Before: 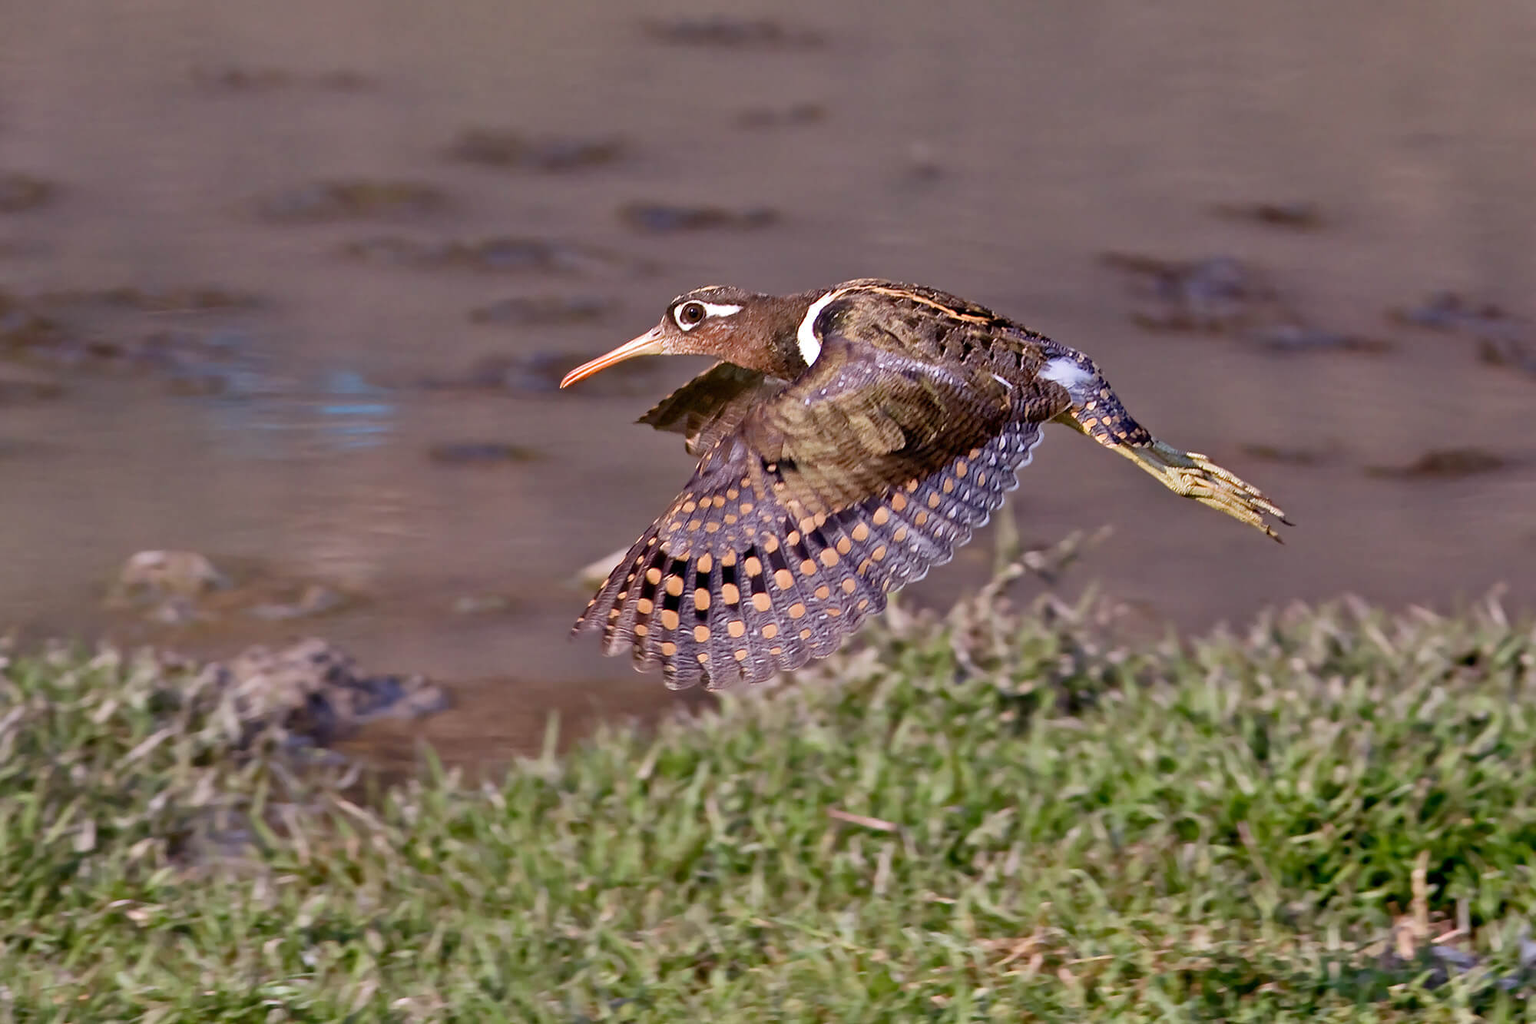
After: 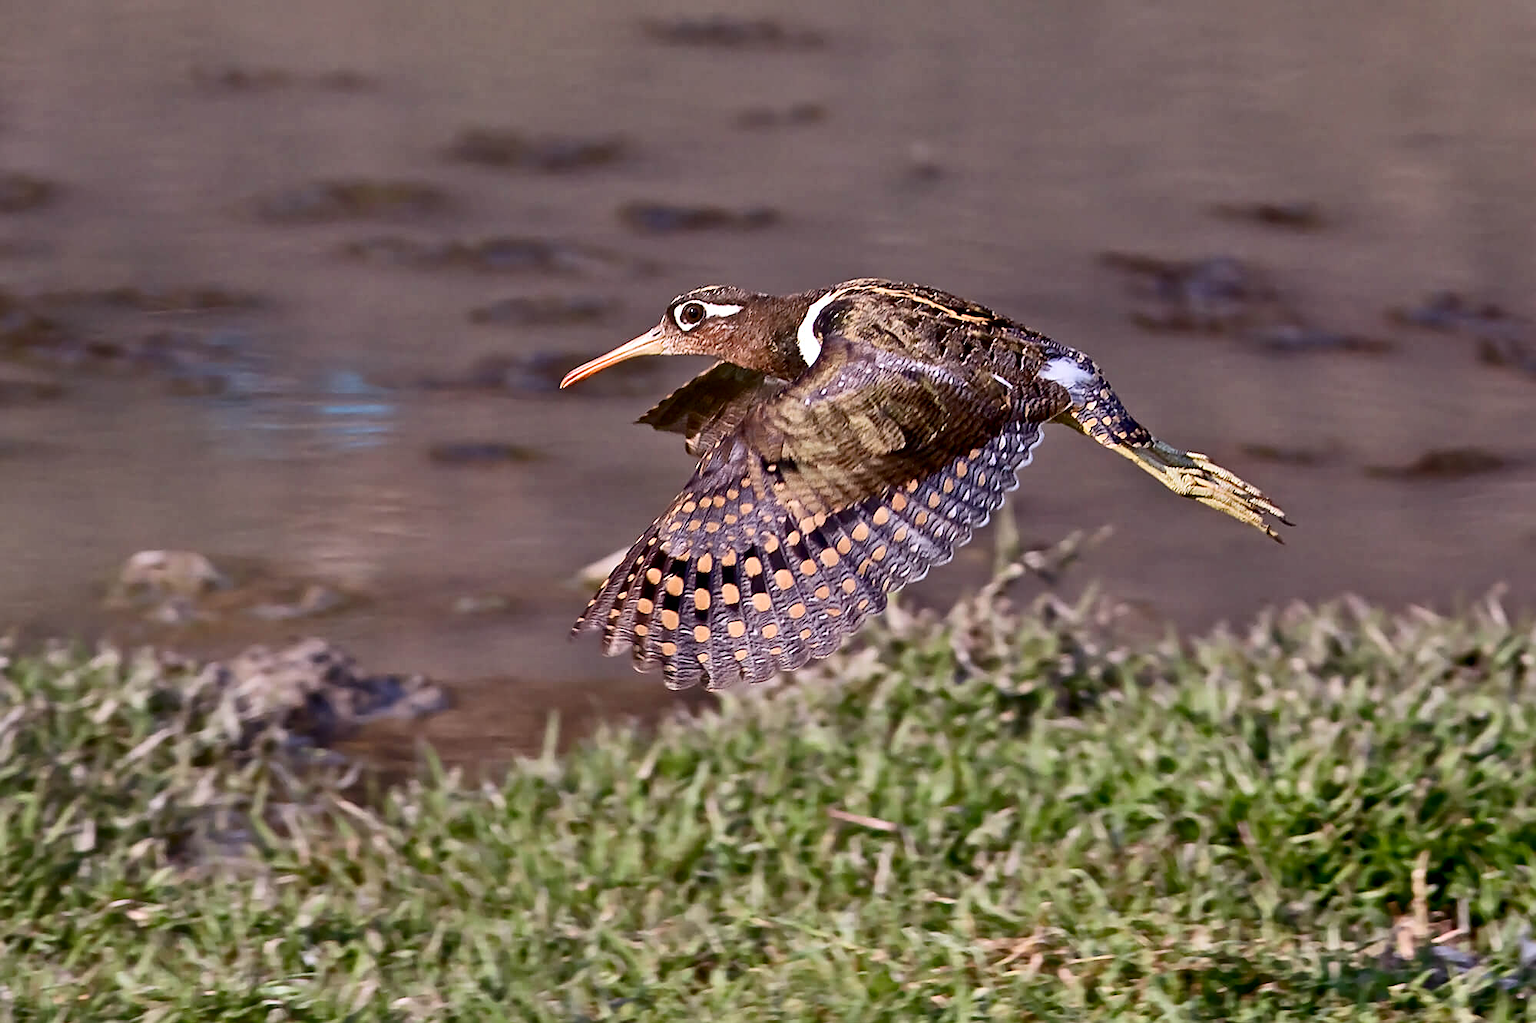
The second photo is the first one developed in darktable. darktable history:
sharpen: on, module defaults
contrast brightness saturation: contrast 0.22
